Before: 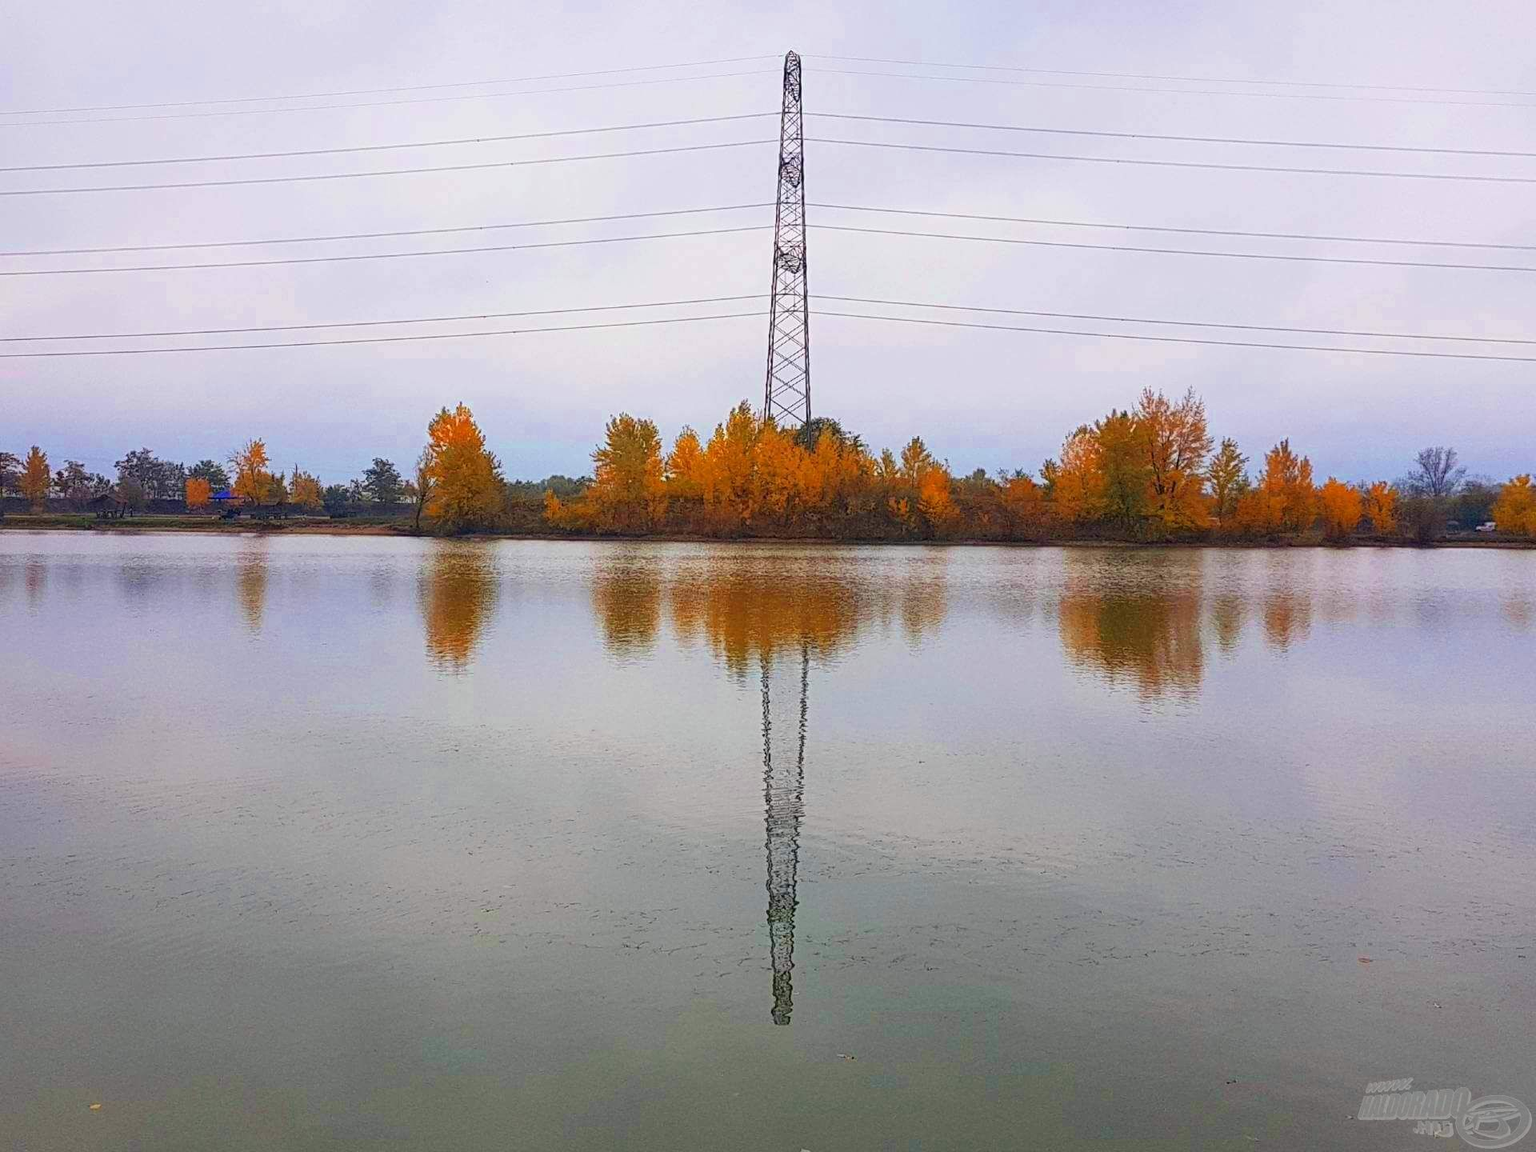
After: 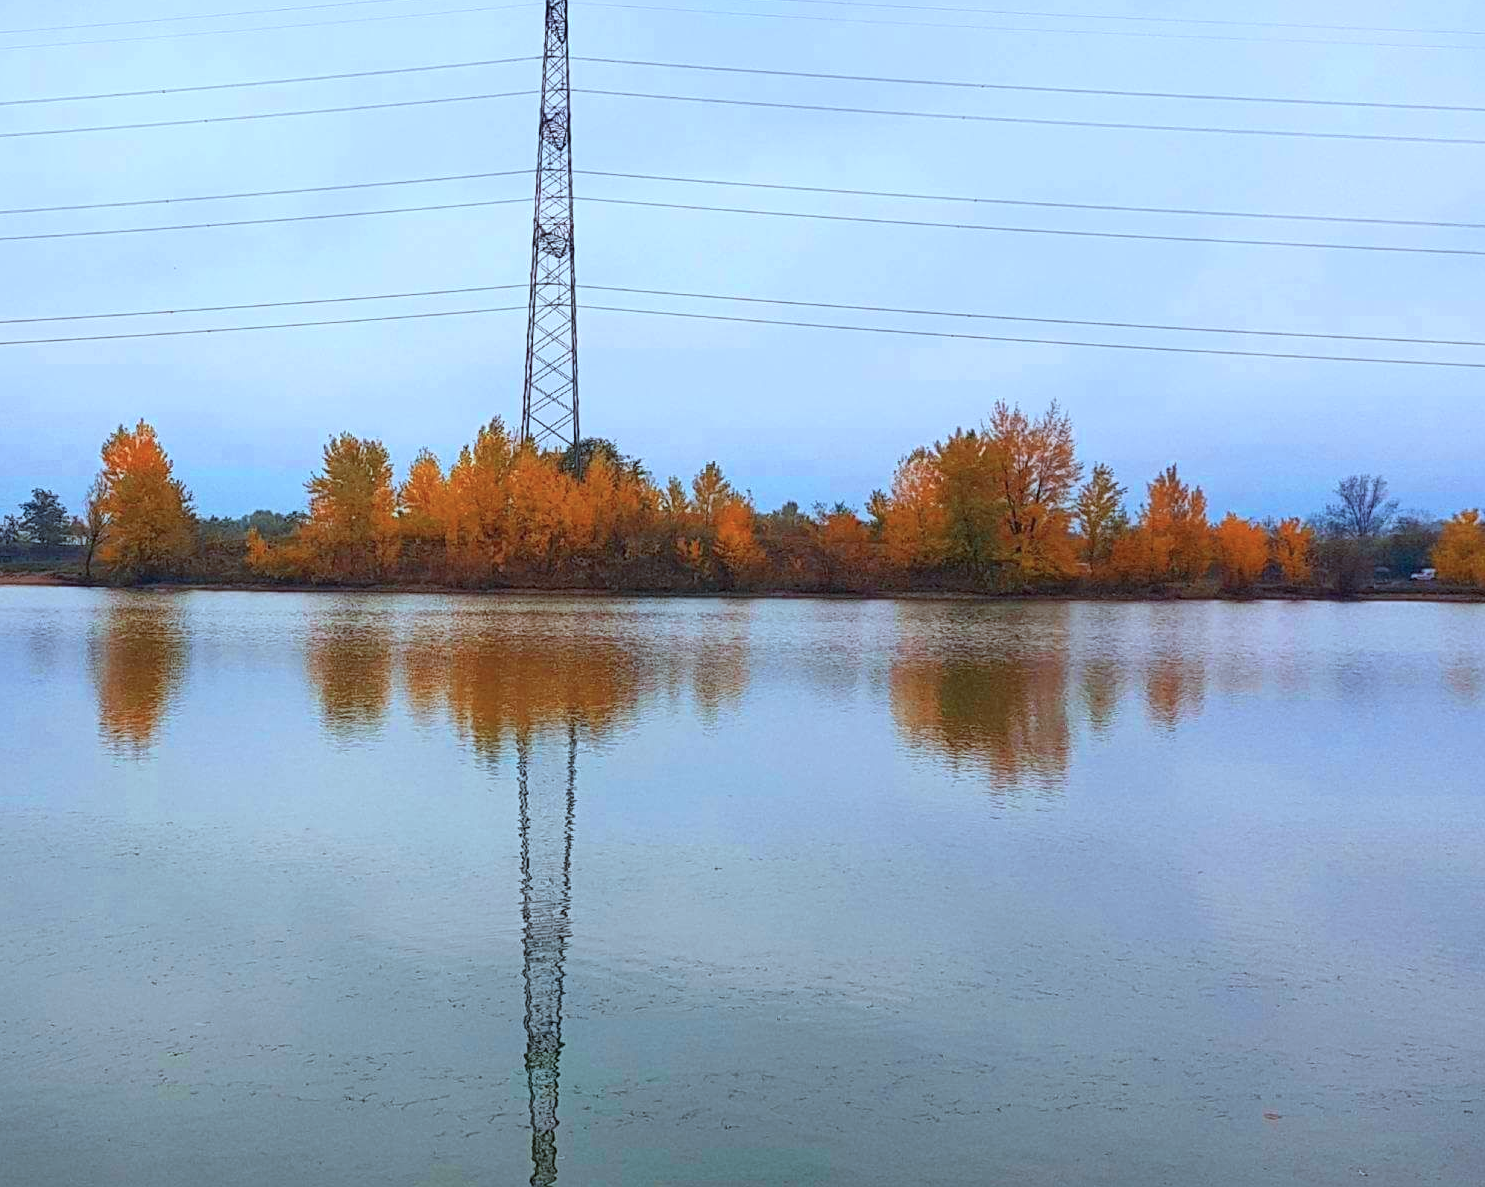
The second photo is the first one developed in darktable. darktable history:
color correction: highlights a* -9.65, highlights b* -21.48
crop: left 22.649%, top 5.864%, bottom 11.653%
